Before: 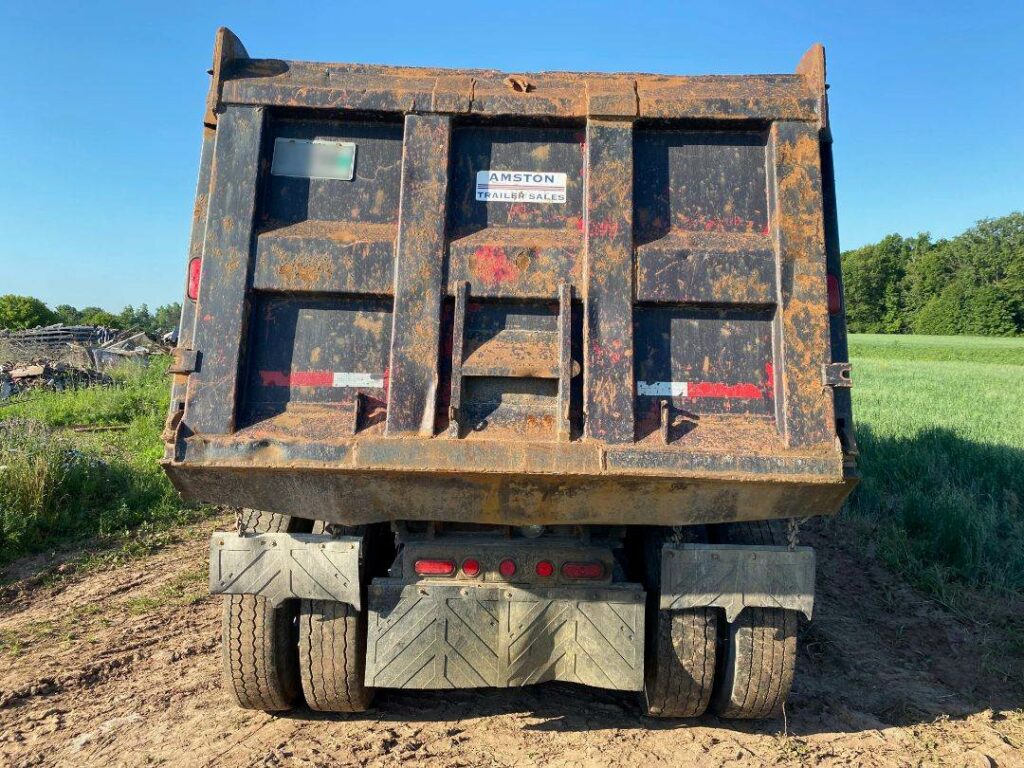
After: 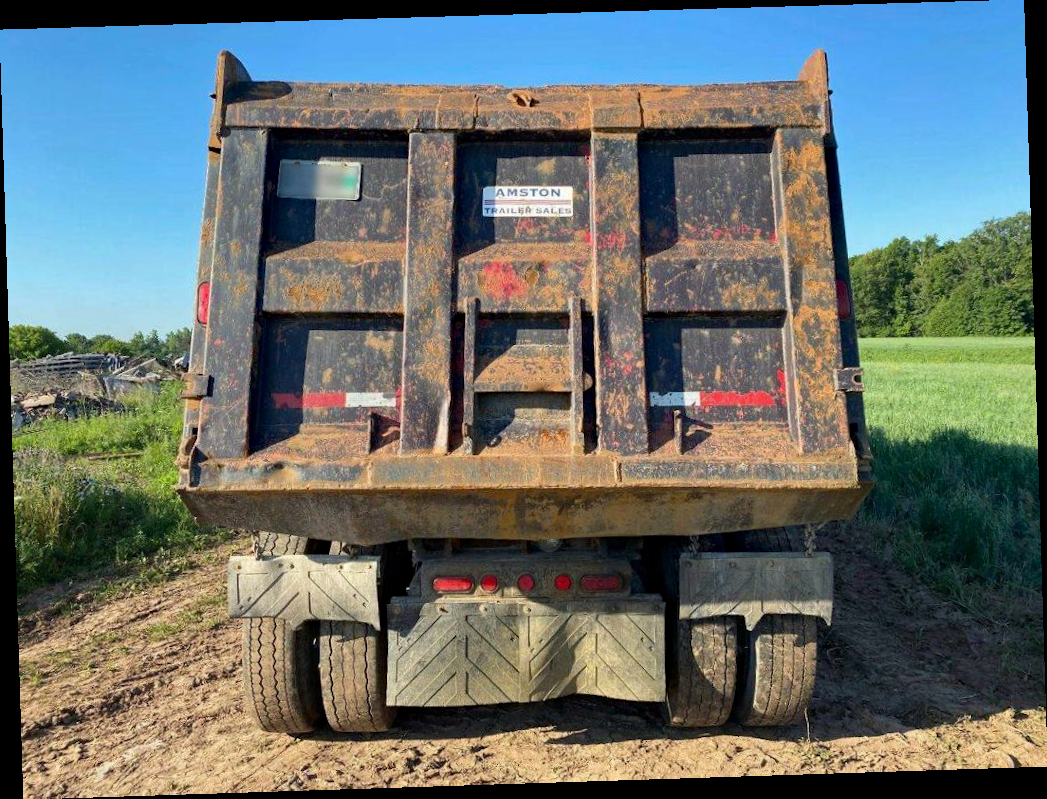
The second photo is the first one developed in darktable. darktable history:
haze removal: on, module defaults
rotate and perspective: rotation -1.77°, lens shift (horizontal) 0.004, automatic cropping off
